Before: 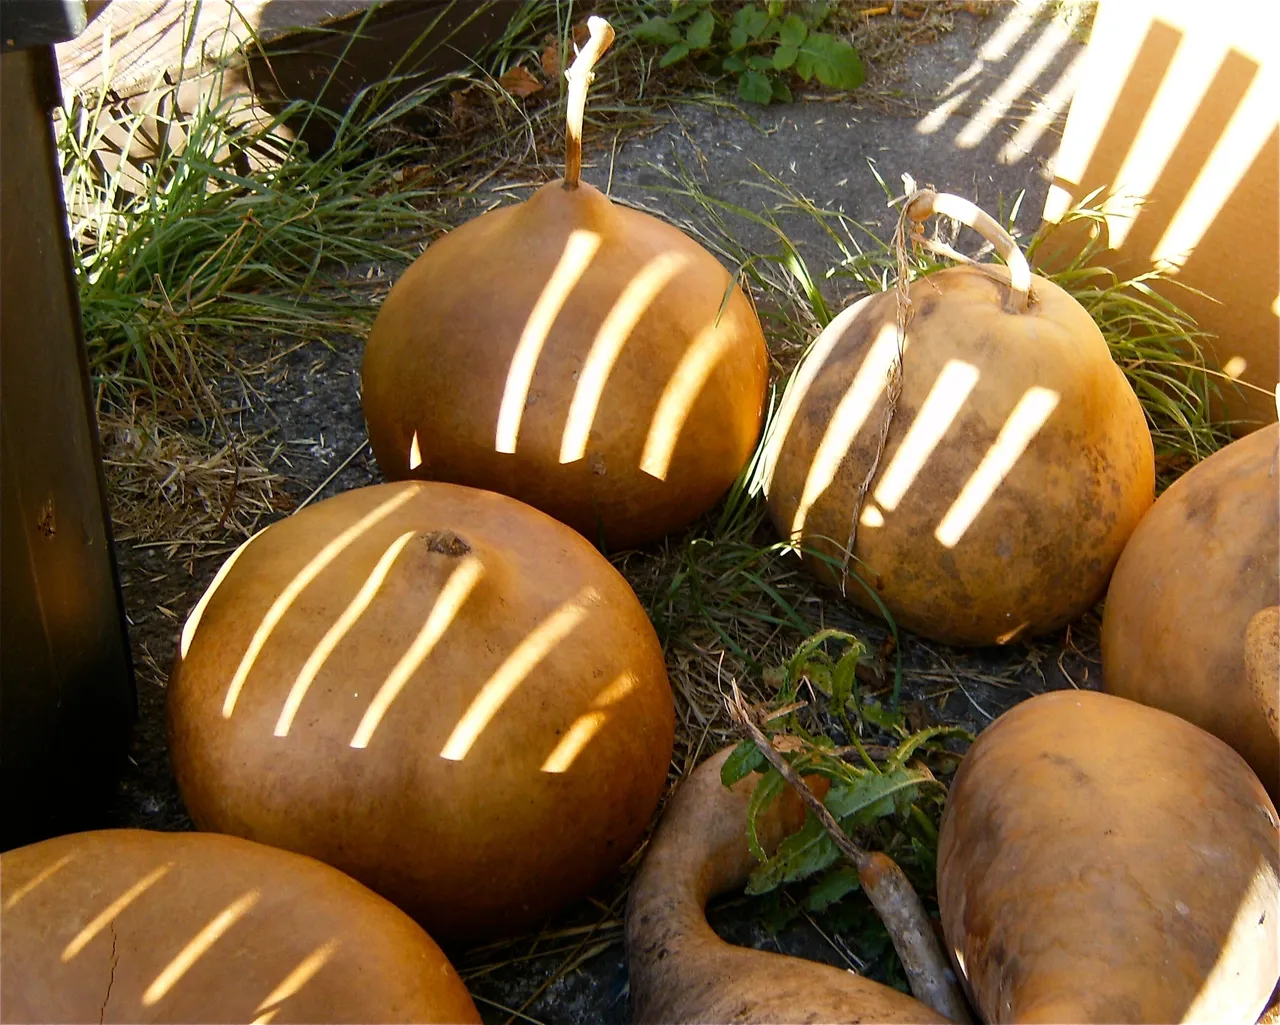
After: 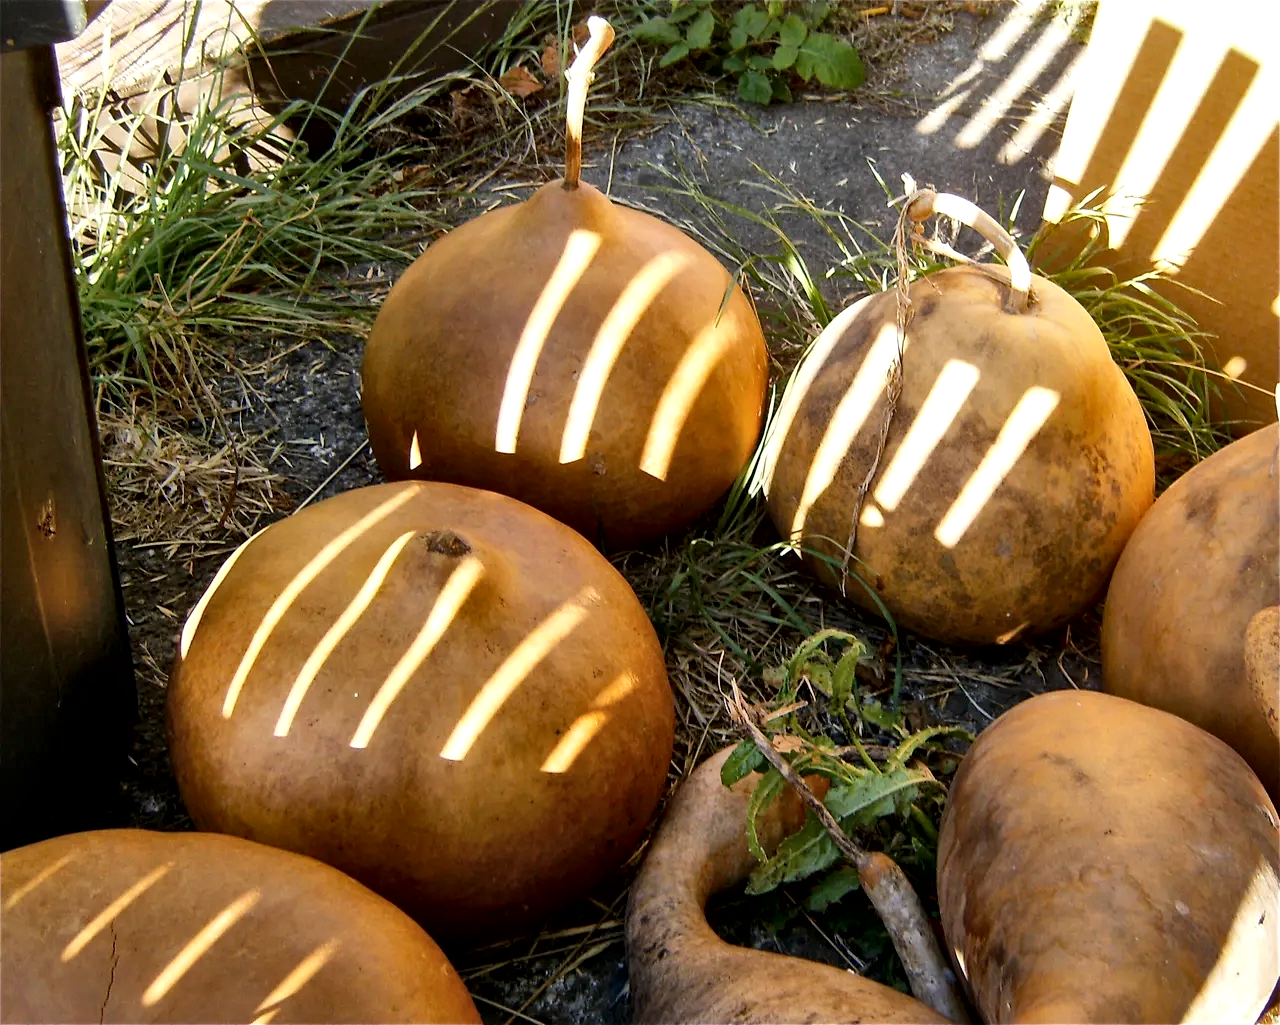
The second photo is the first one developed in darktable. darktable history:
shadows and highlights: low approximation 0.01, soften with gaussian
local contrast: mode bilateral grid, contrast 20, coarseness 51, detail 171%, midtone range 0.2
